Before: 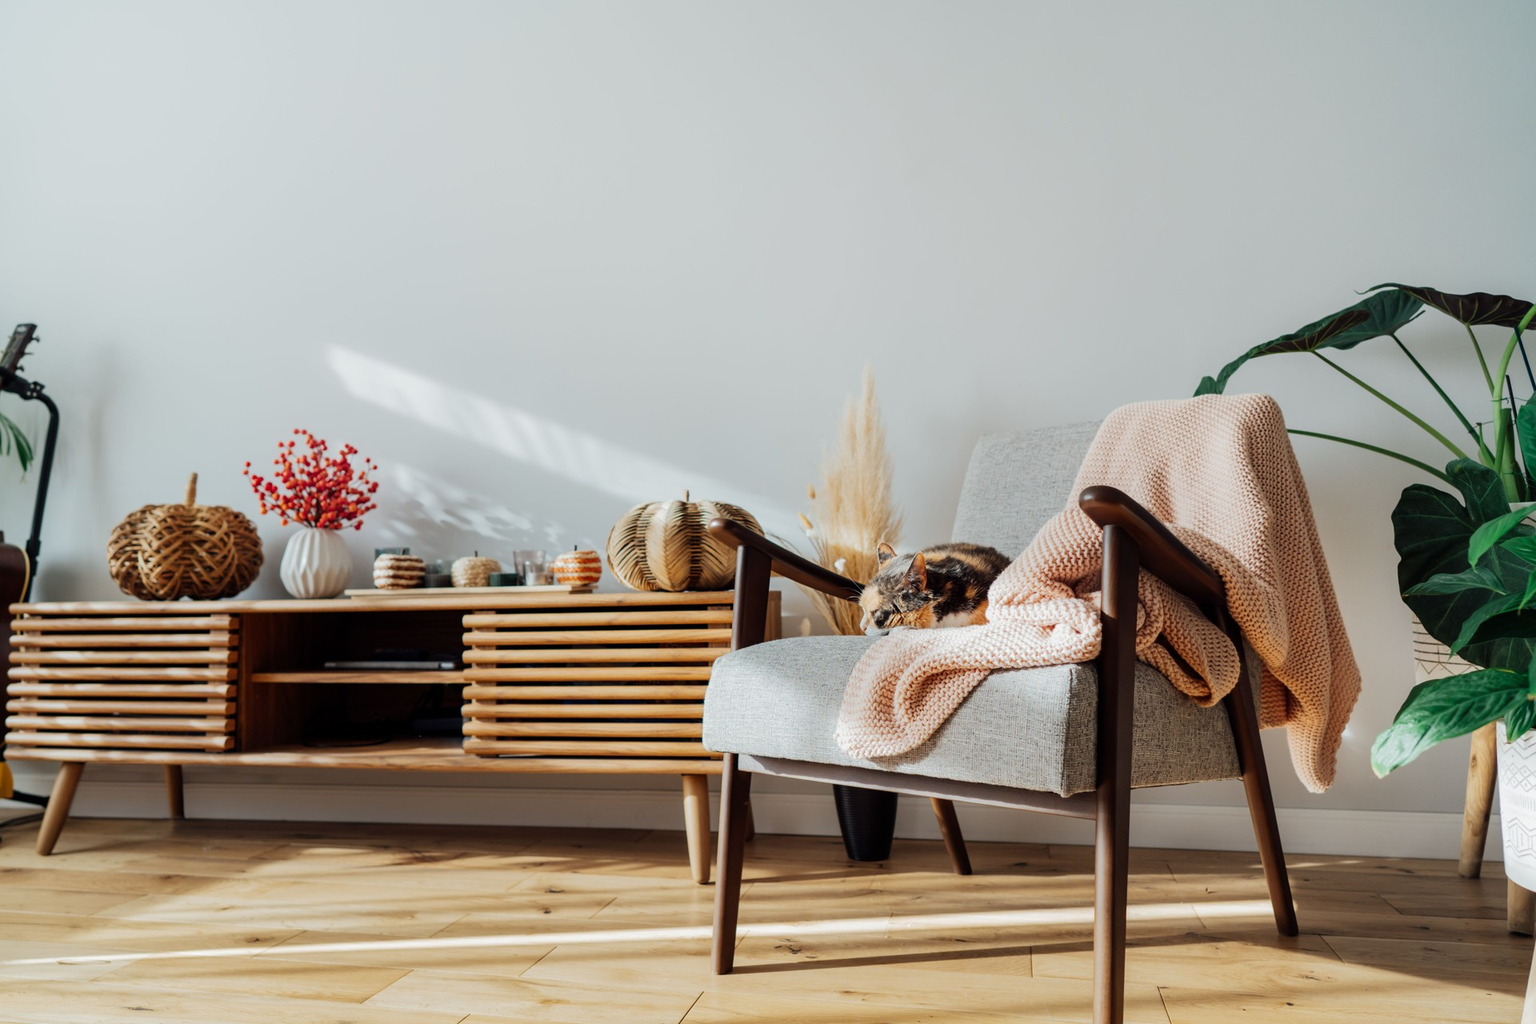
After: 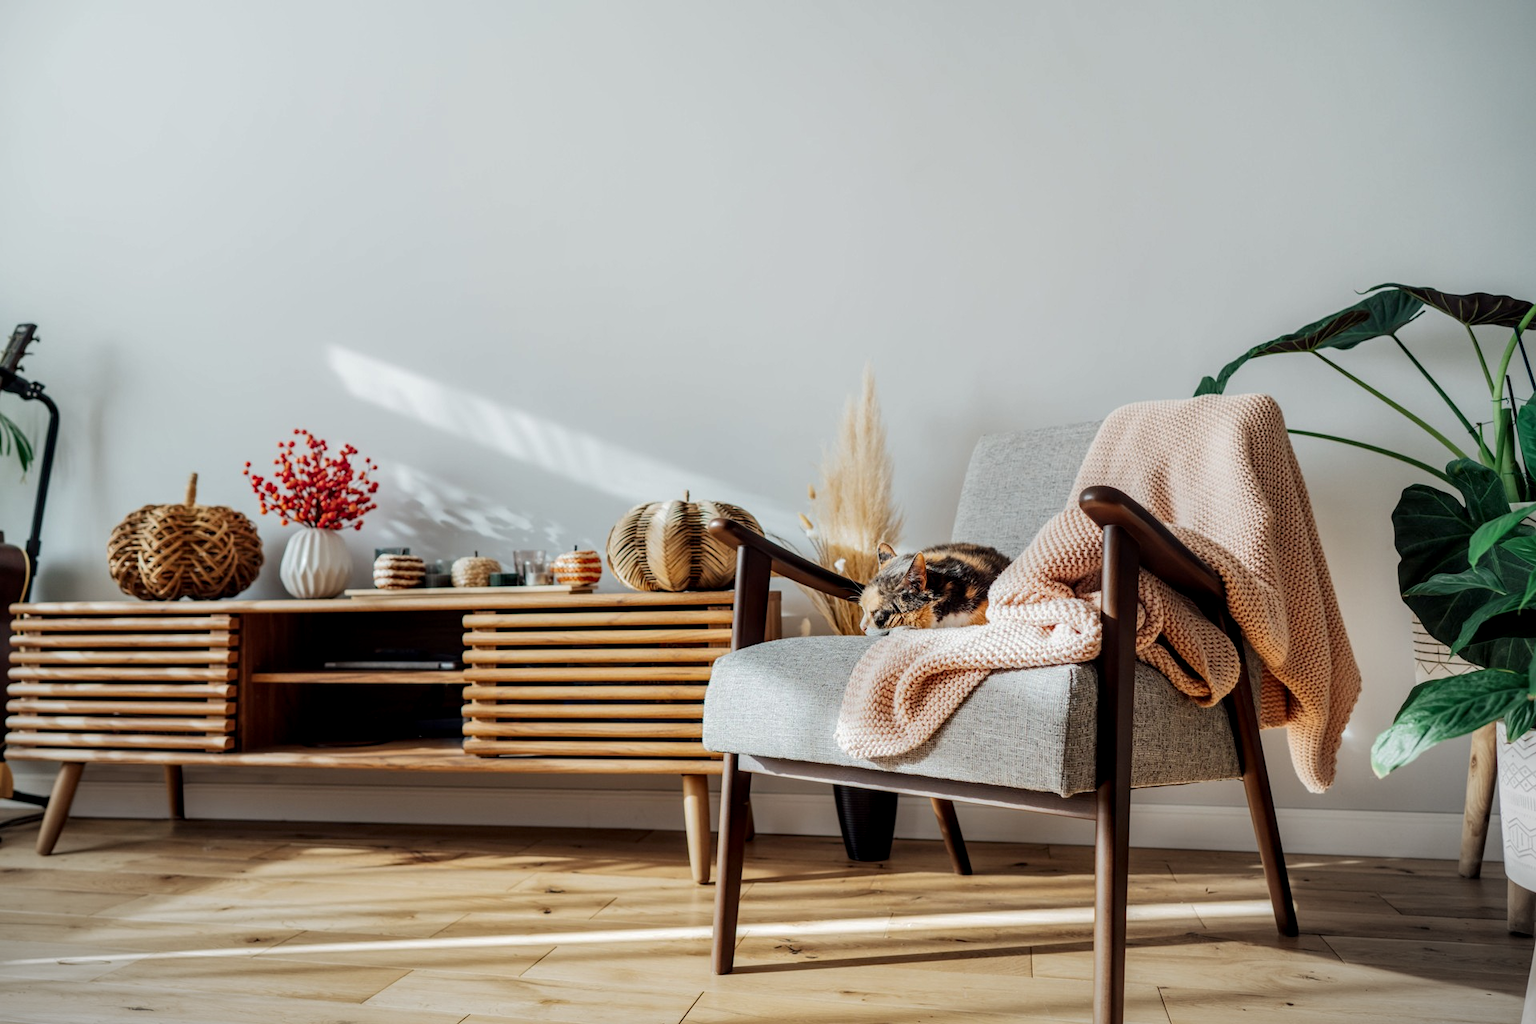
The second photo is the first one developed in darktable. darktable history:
vignetting: fall-off start 97.15%, brightness -0.469, center (-0.056, -0.352), width/height ratio 1.184
local contrast: detail 130%
